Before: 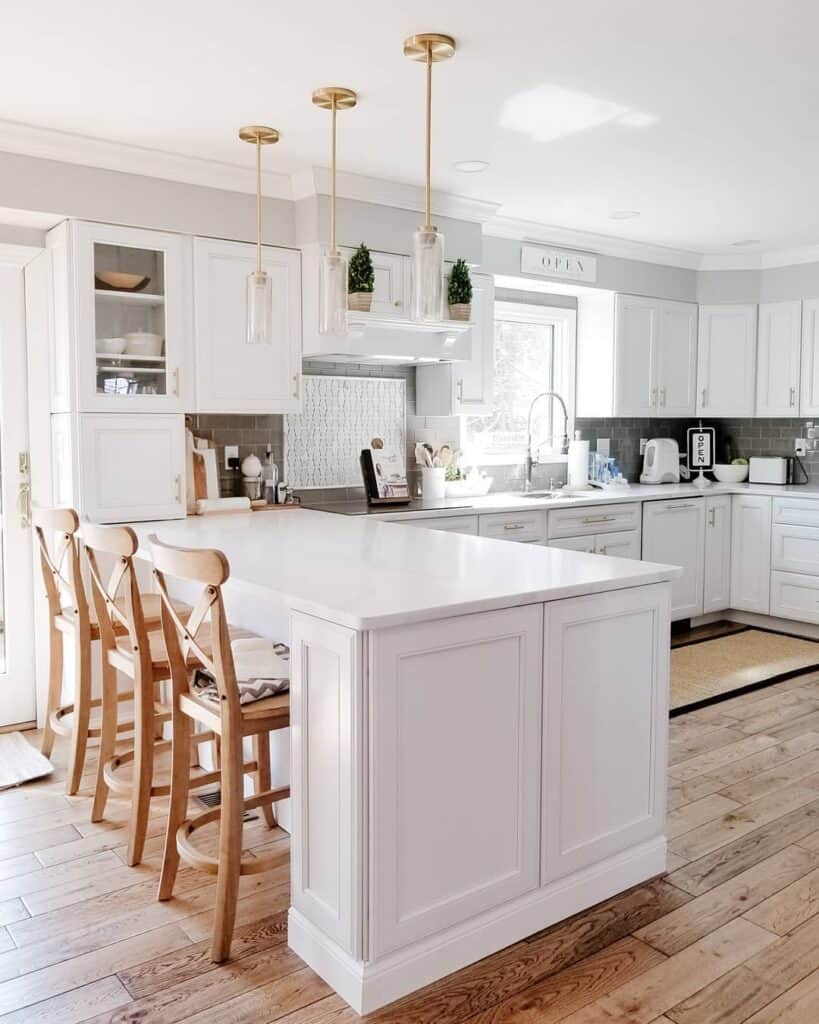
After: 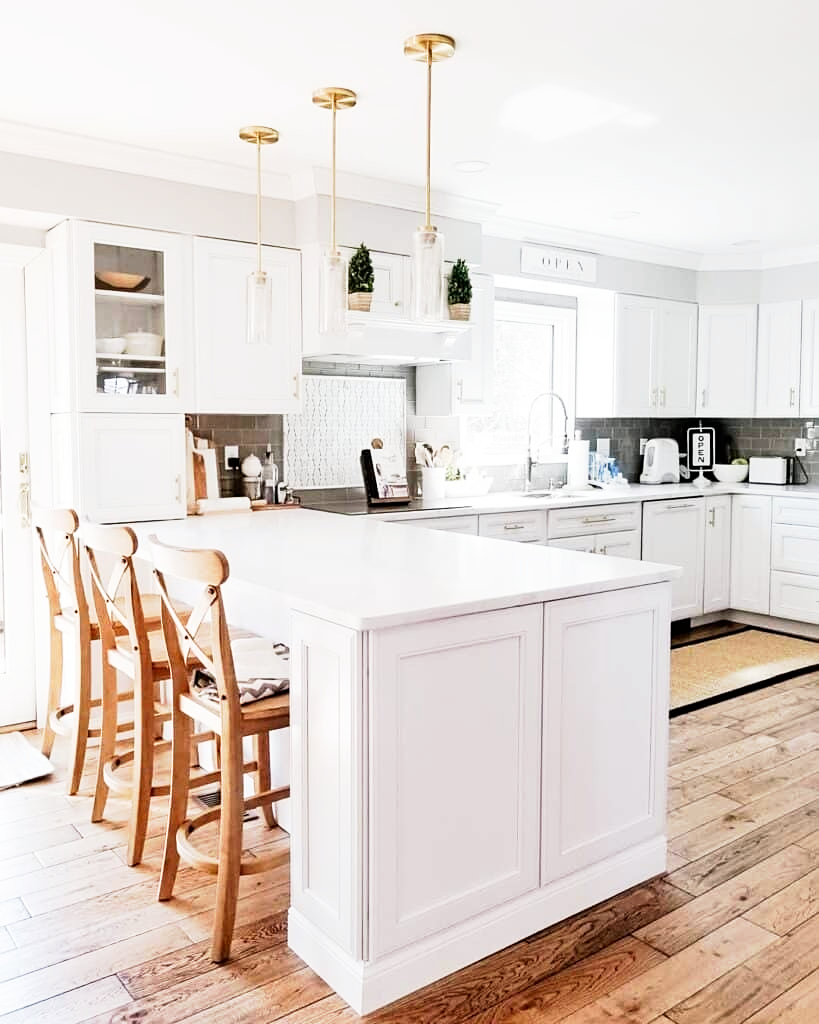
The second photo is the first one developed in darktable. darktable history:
base curve: curves: ch0 [(0, 0) (0.005, 0.002) (0.193, 0.295) (0.399, 0.664) (0.75, 0.928) (1, 1)], preserve colors none
sharpen: amount 0.208
